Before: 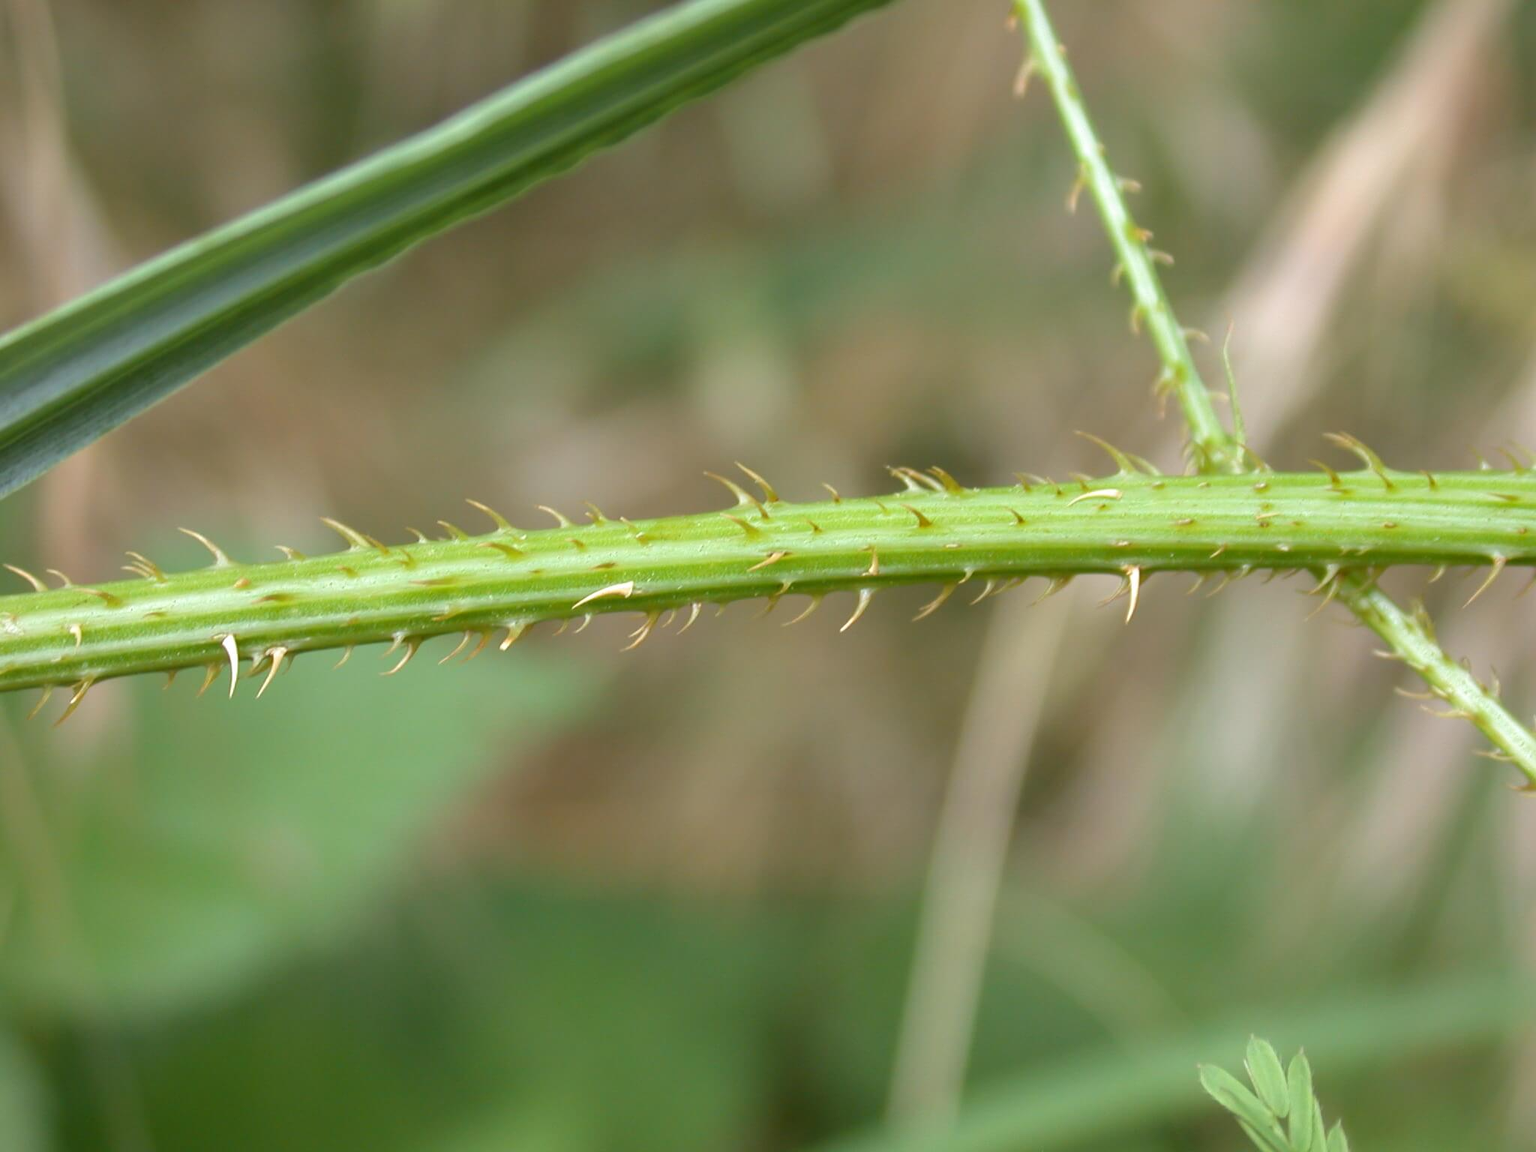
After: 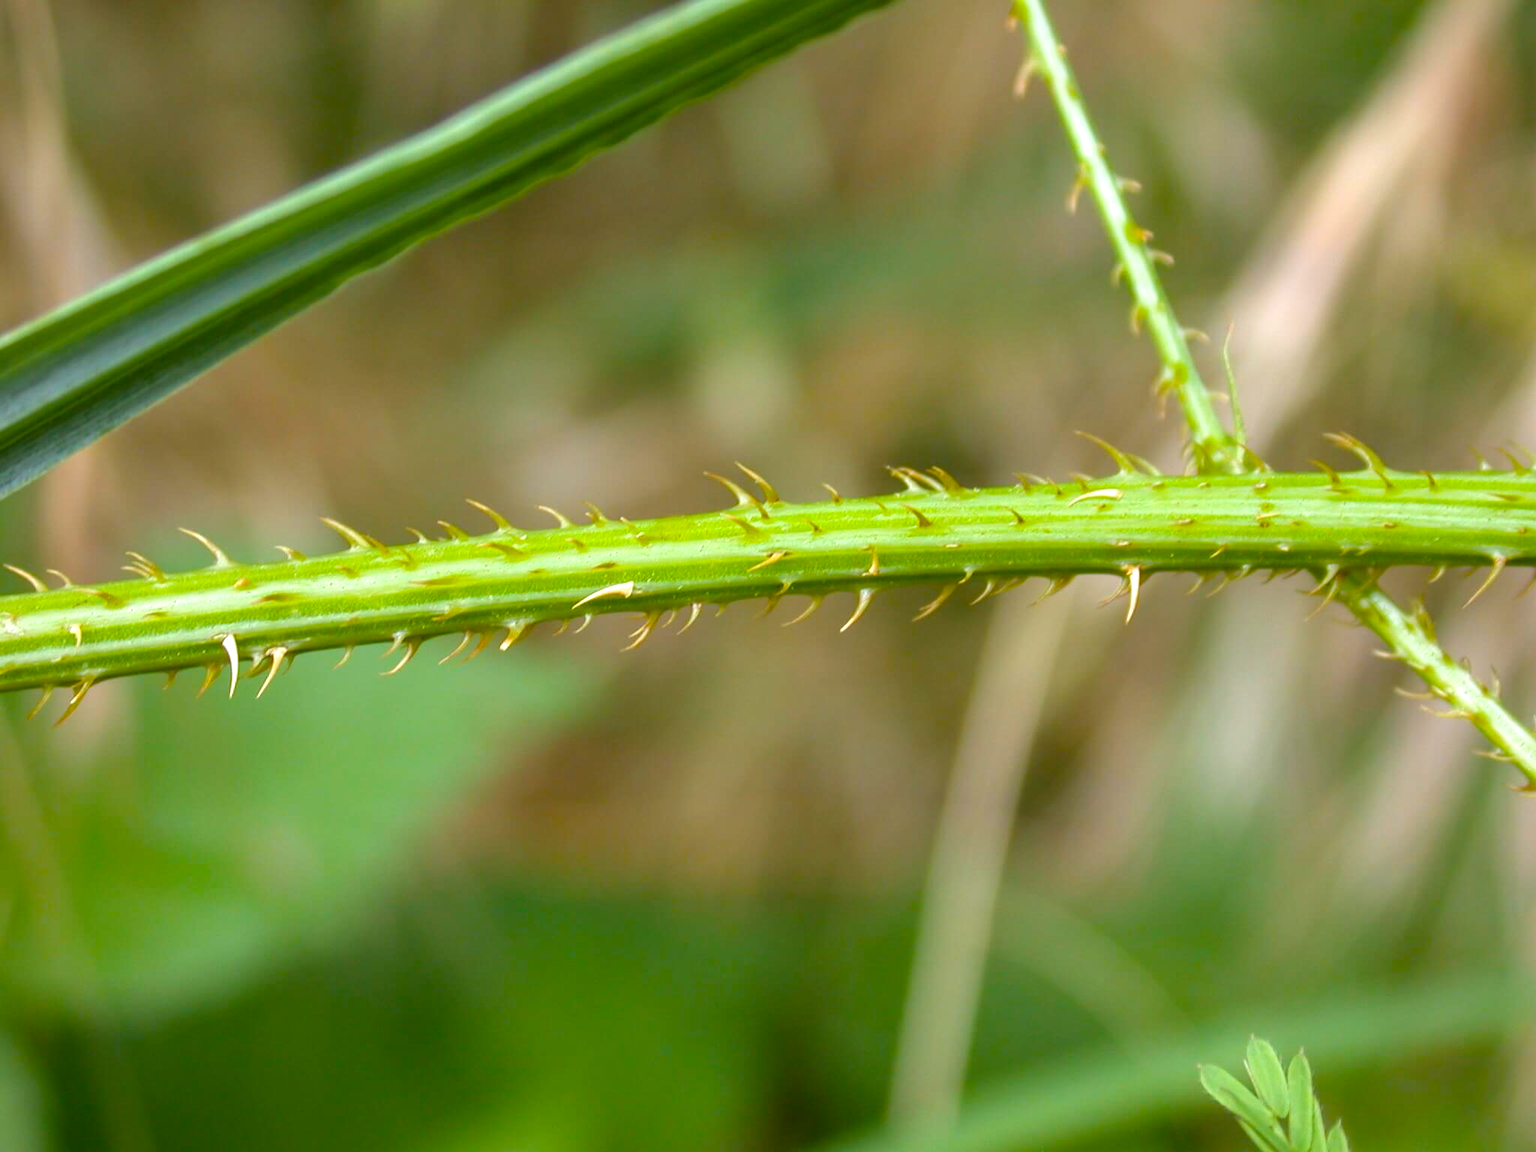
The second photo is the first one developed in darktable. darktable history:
local contrast: detail 130%
color balance rgb: linear chroma grading › shadows 10.632%, linear chroma grading › highlights 8.881%, linear chroma grading › global chroma 14.426%, linear chroma grading › mid-tones 14.925%, perceptual saturation grading › global saturation 14.73%
